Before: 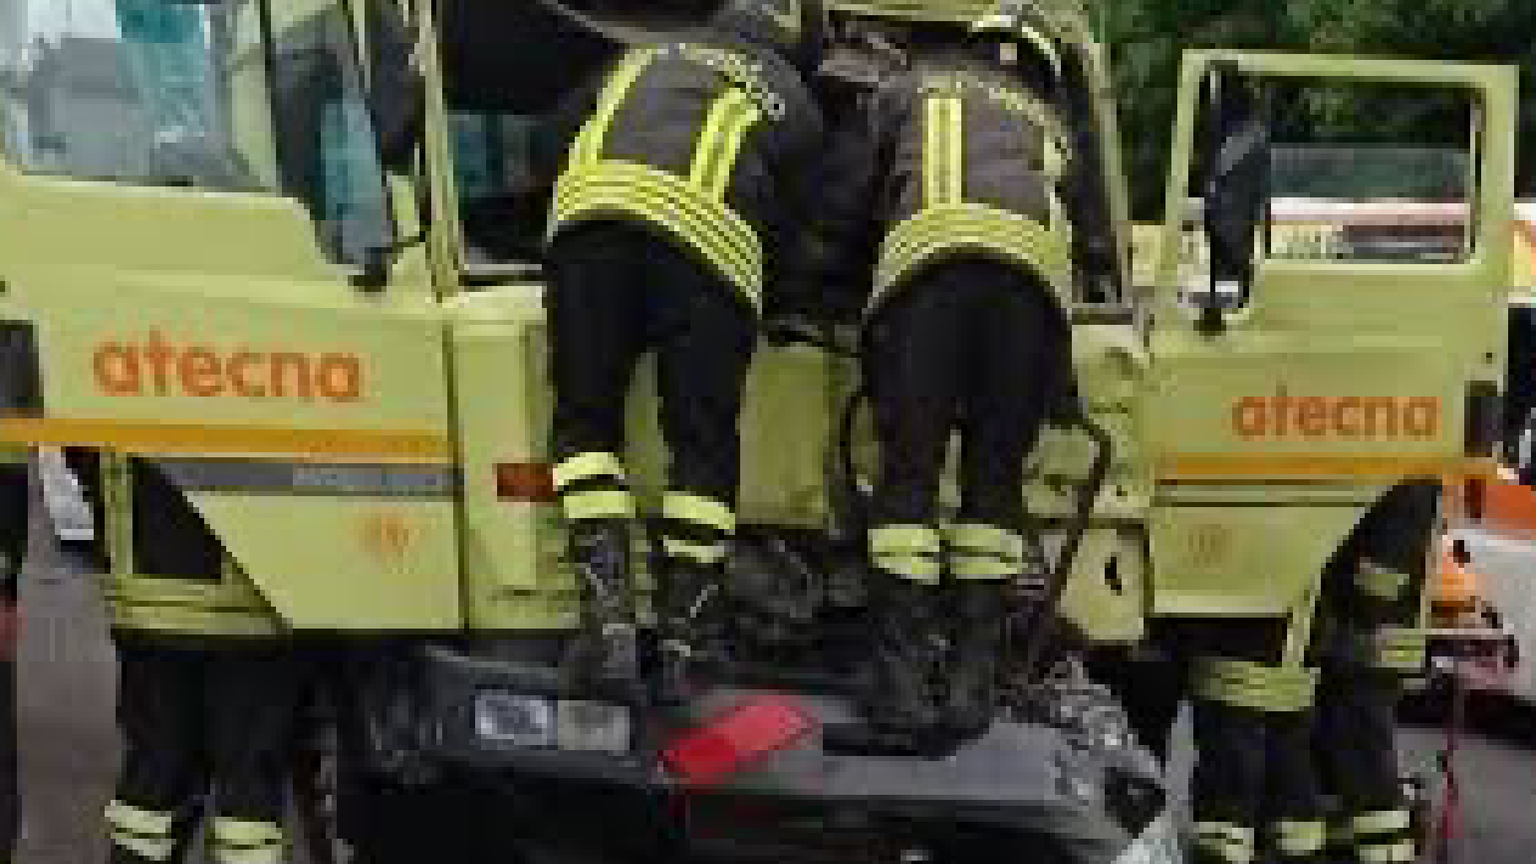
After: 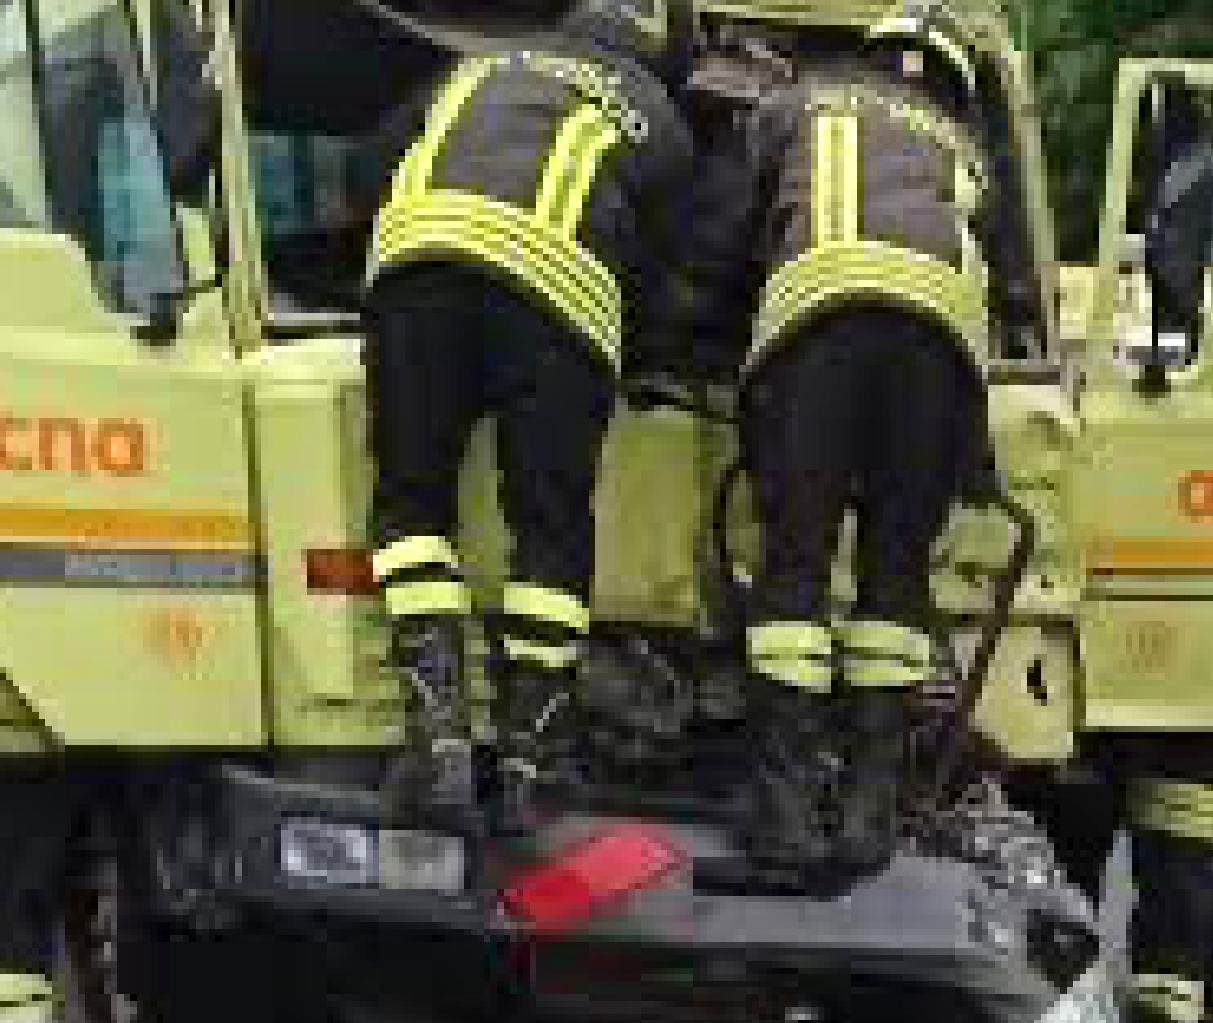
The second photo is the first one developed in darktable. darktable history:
crop and rotate: left 15.546%, right 17.787%
exposure: black level correction 0, exposure 0.5 EV, compensate highlight preservation false
